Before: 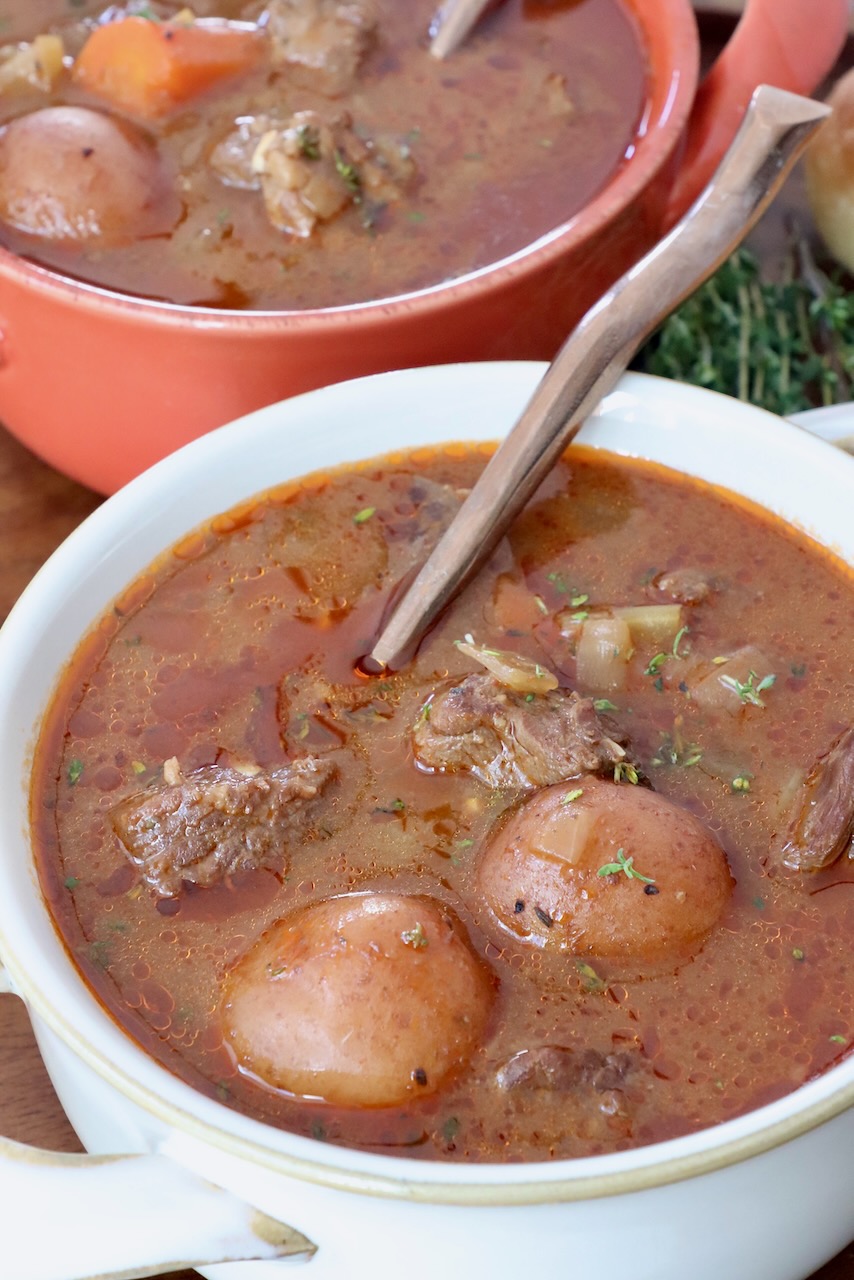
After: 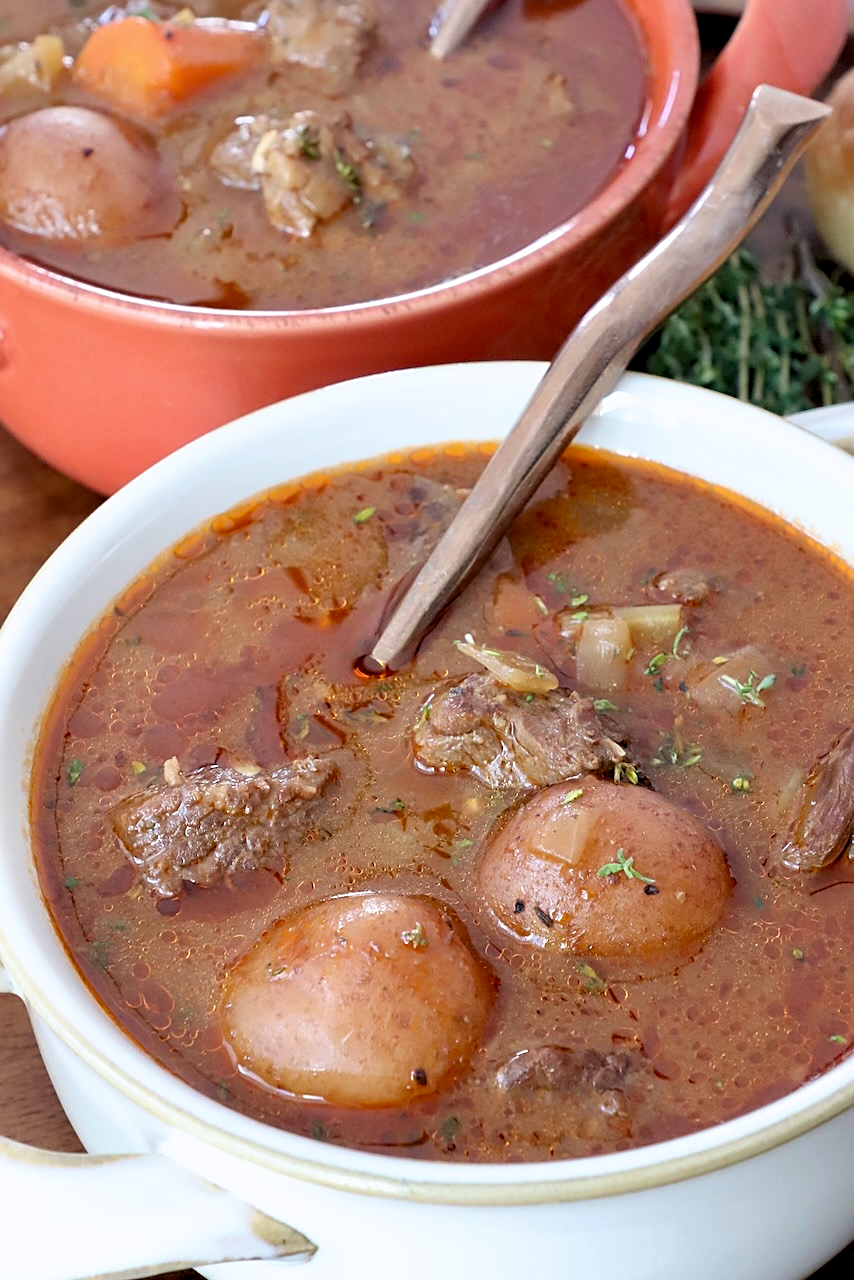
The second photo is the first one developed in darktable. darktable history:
sharpen: on, module defaults
levels: levels [0.031, 0.5, 0.969]
